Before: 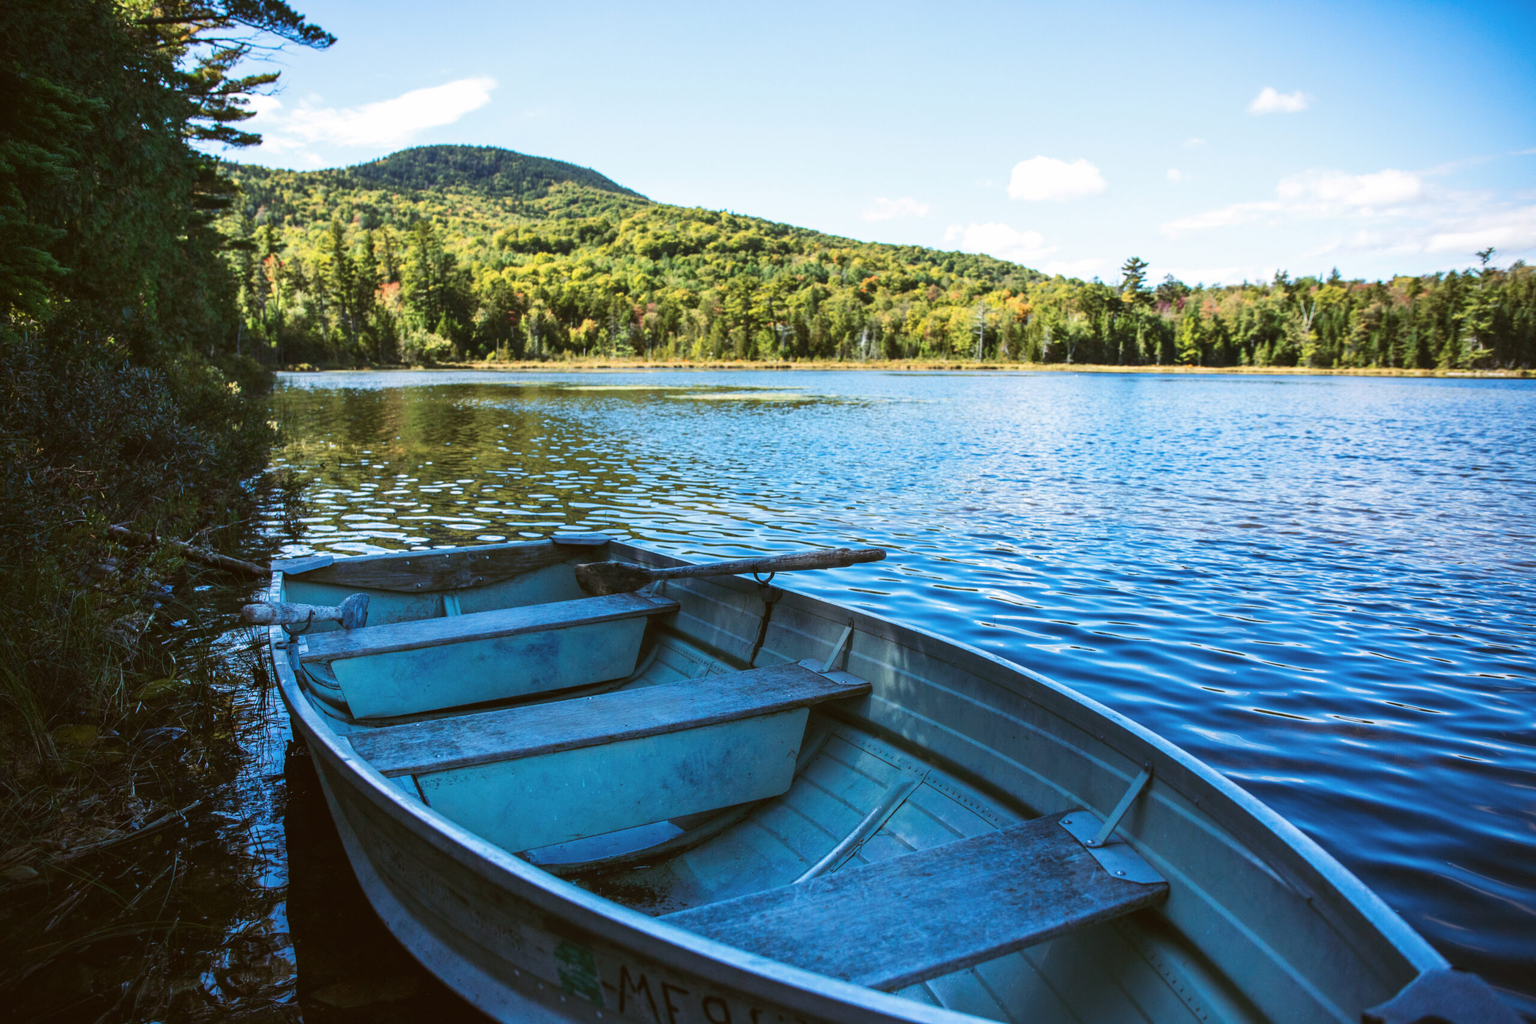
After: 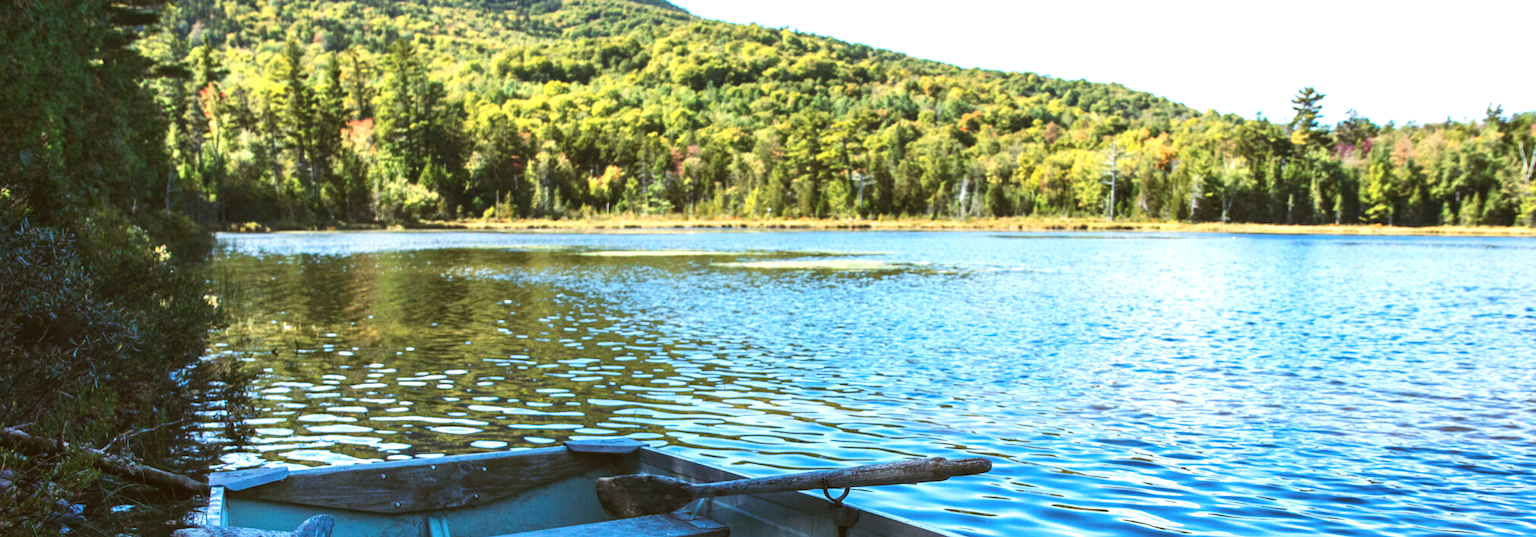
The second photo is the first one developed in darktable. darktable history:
exposure: black level correction 0, exposure 0.499 EV, compensate highlight preservation false
crop: left 6.992%, top 18.486%, right 14.384%, bottom 40.241%
